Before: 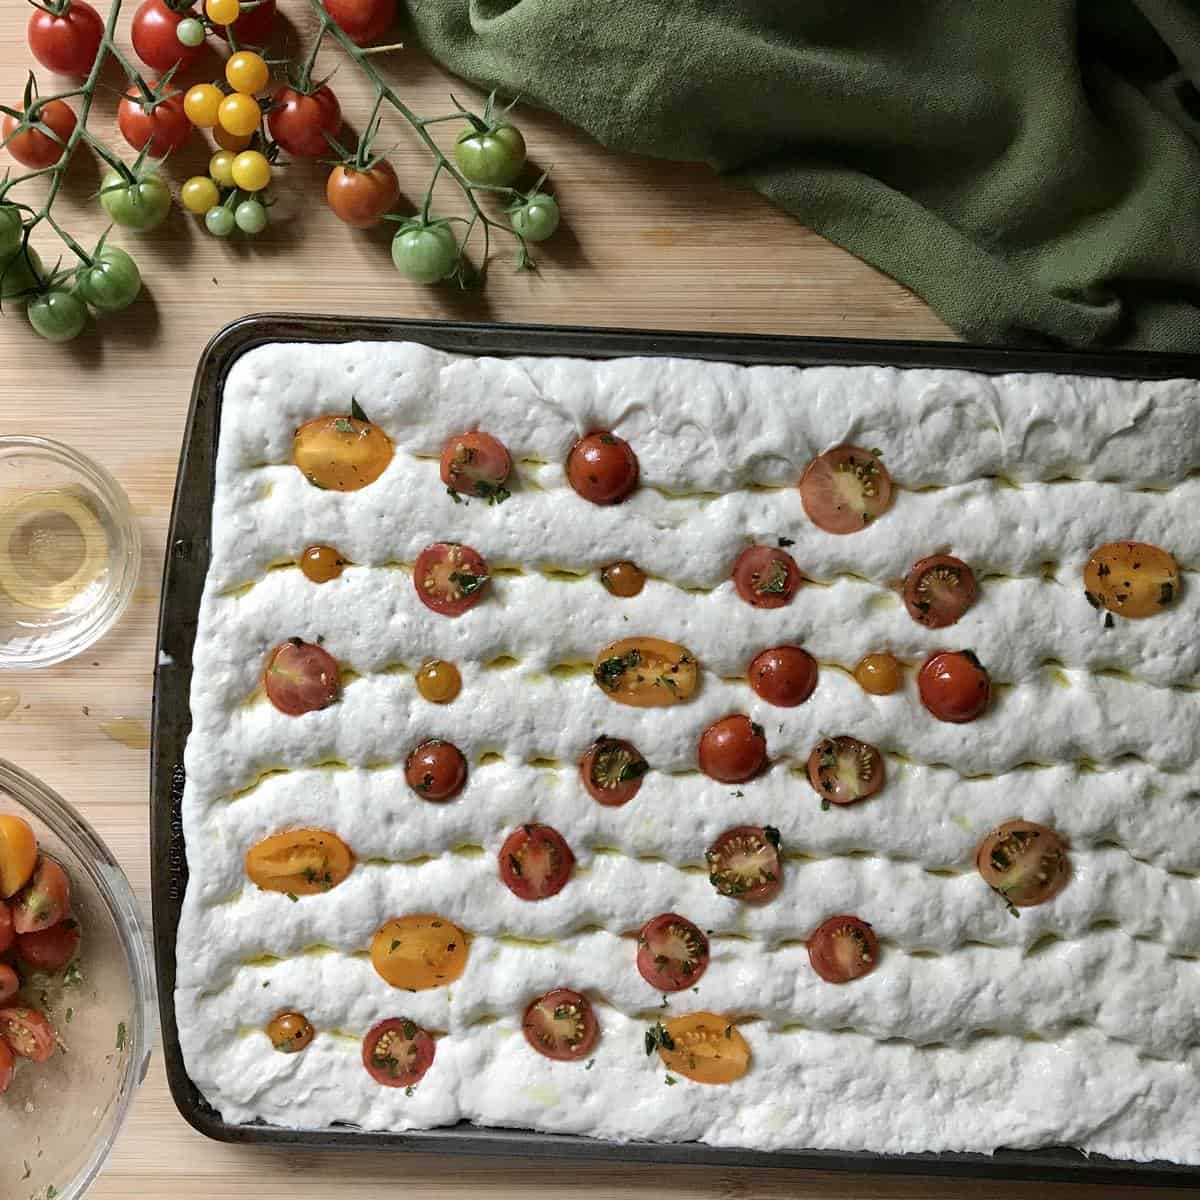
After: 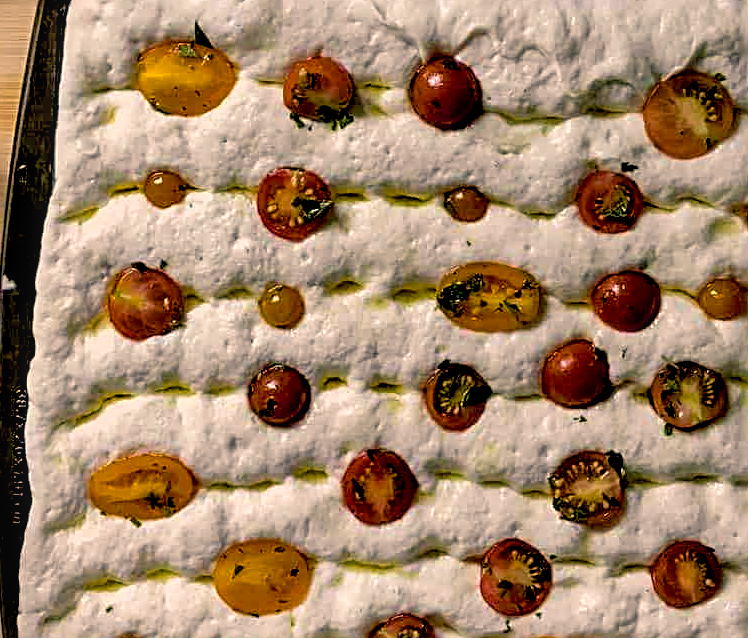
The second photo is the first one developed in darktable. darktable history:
sharpen: radius 2.73
velvia: strength 28.52%
local contrast: detail 130%
exposure: black level correction 0.029, exposure -0.074 EV, compensate exposure bias true, compensate highlight preservation false
crop: left 13.133%, top 31.289%, right 24.52%, bottom 15.541%
color balance rgb: highlights gain › chroma 3.67%, highlights gain › hue 58.46°, perceptual saturation grading › global saturation 38.908%, perceptual brilliance grading › global brilliance -1.676%, perceptual brilliance grading › highlights -1.458%, perceptual brilliance grading › mid-tones -2.035%, perceptual brilliance grading › shadows -0.781%
